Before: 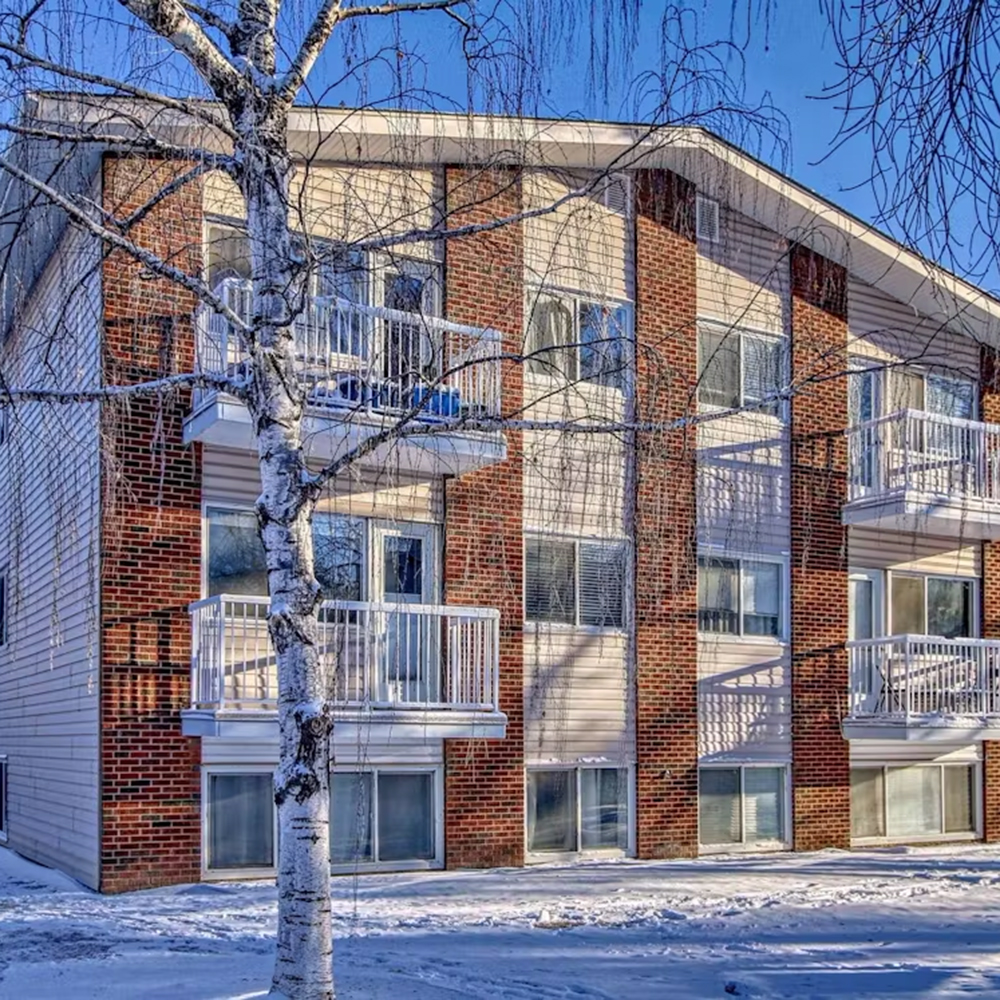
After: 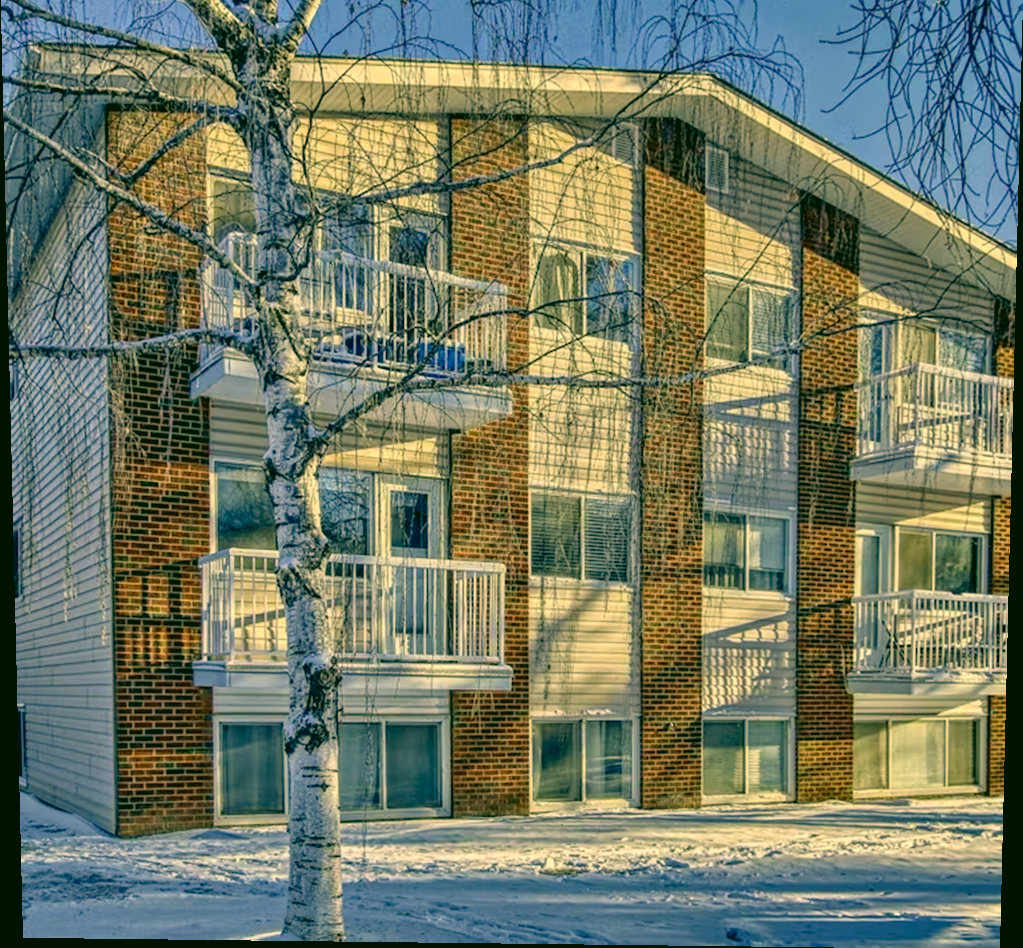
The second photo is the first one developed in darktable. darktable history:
crop and rotate: top 6.25%
rotate and perspective: lens shift (vertical) 0.048, lens shift (horizontal) -0.024, automatic cropping off
color correction: highlights a* 5.62, highlights b* 33.57, shadows a* -25.86, shadows b* 4.02
